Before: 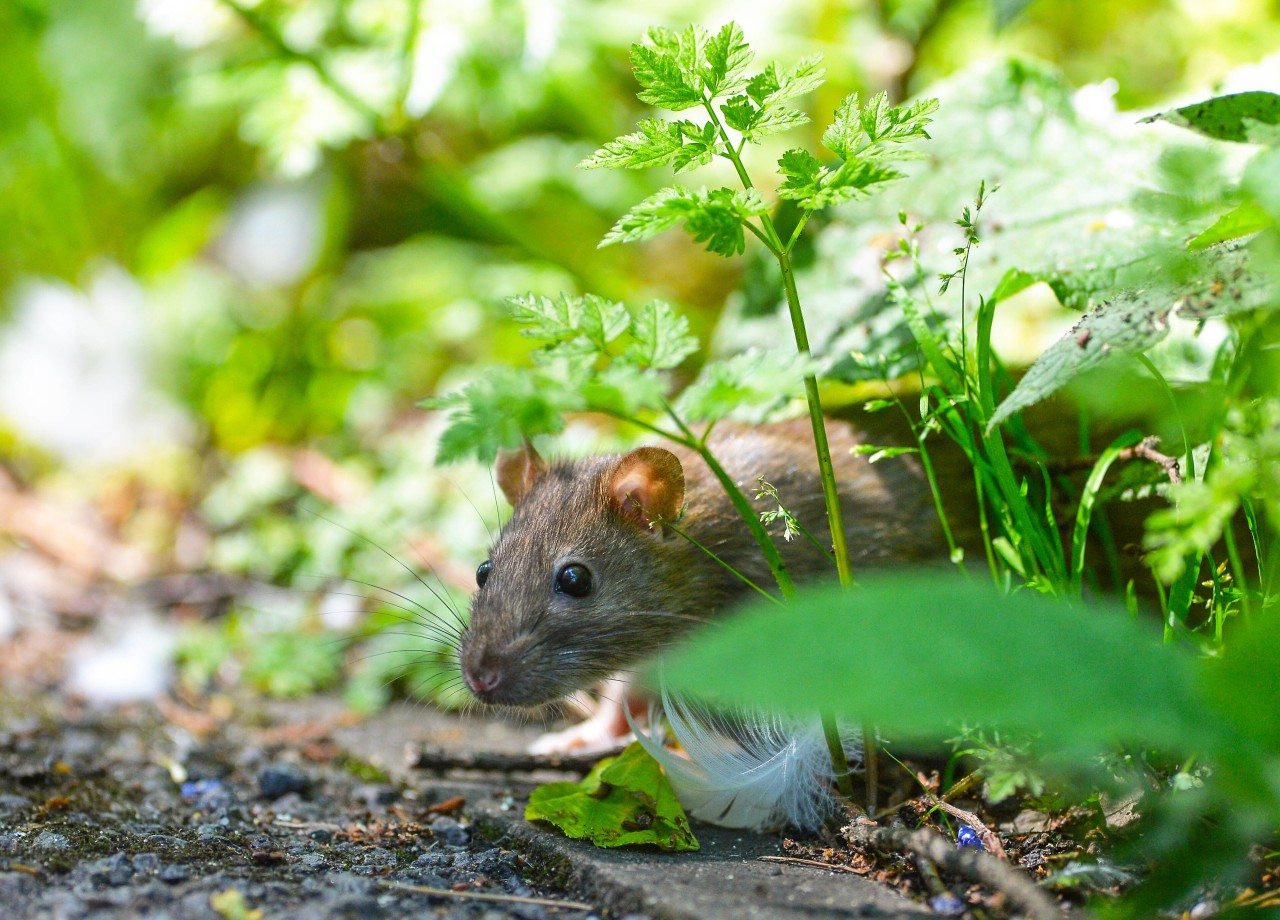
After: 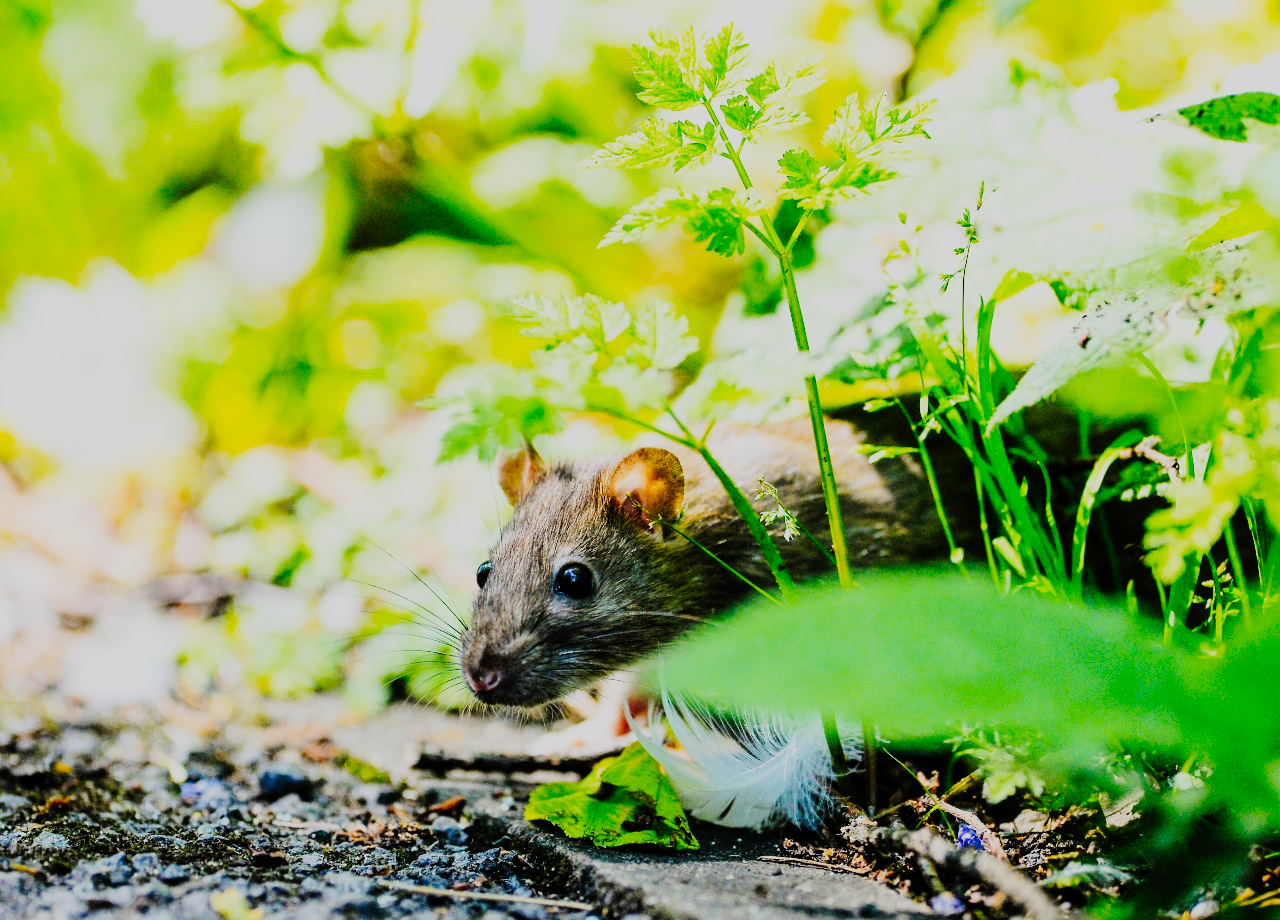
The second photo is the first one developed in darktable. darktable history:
tone curve: curves: ch0 [(0, 0) (0.003, 0.001) (0.011, 0.005) (0.025, 0.009) (0.044, 0.014) (0.069, 0.019) (0.1, 0.028) (0.136, 0.039) (0.177, 0.073) (0.224, 0.134) (0.277, 0.218) (0.335, 0.343) (0.399, 0.488) (0.468, 0.608) (0.543, 0.699) (0.623, 0.773) (0.709, 0.819) (0.801, 0.852) (0.898, 0.874) (1, 1)], preserve colors none
filmic rgb: black relative exposure -6.06 EV, white relative exposure 6.95 EV, hardness 2.27, color science v6 (2022)
color zones: curves: ch1 [(0, 0.469) (0.01, 0.469) (0.12, 0.446) (0.248, 0.469) (0.5, 0.5) (0.748, 0.5) (0.99, 0.469) (1, 0.469)], mix 20.72%
